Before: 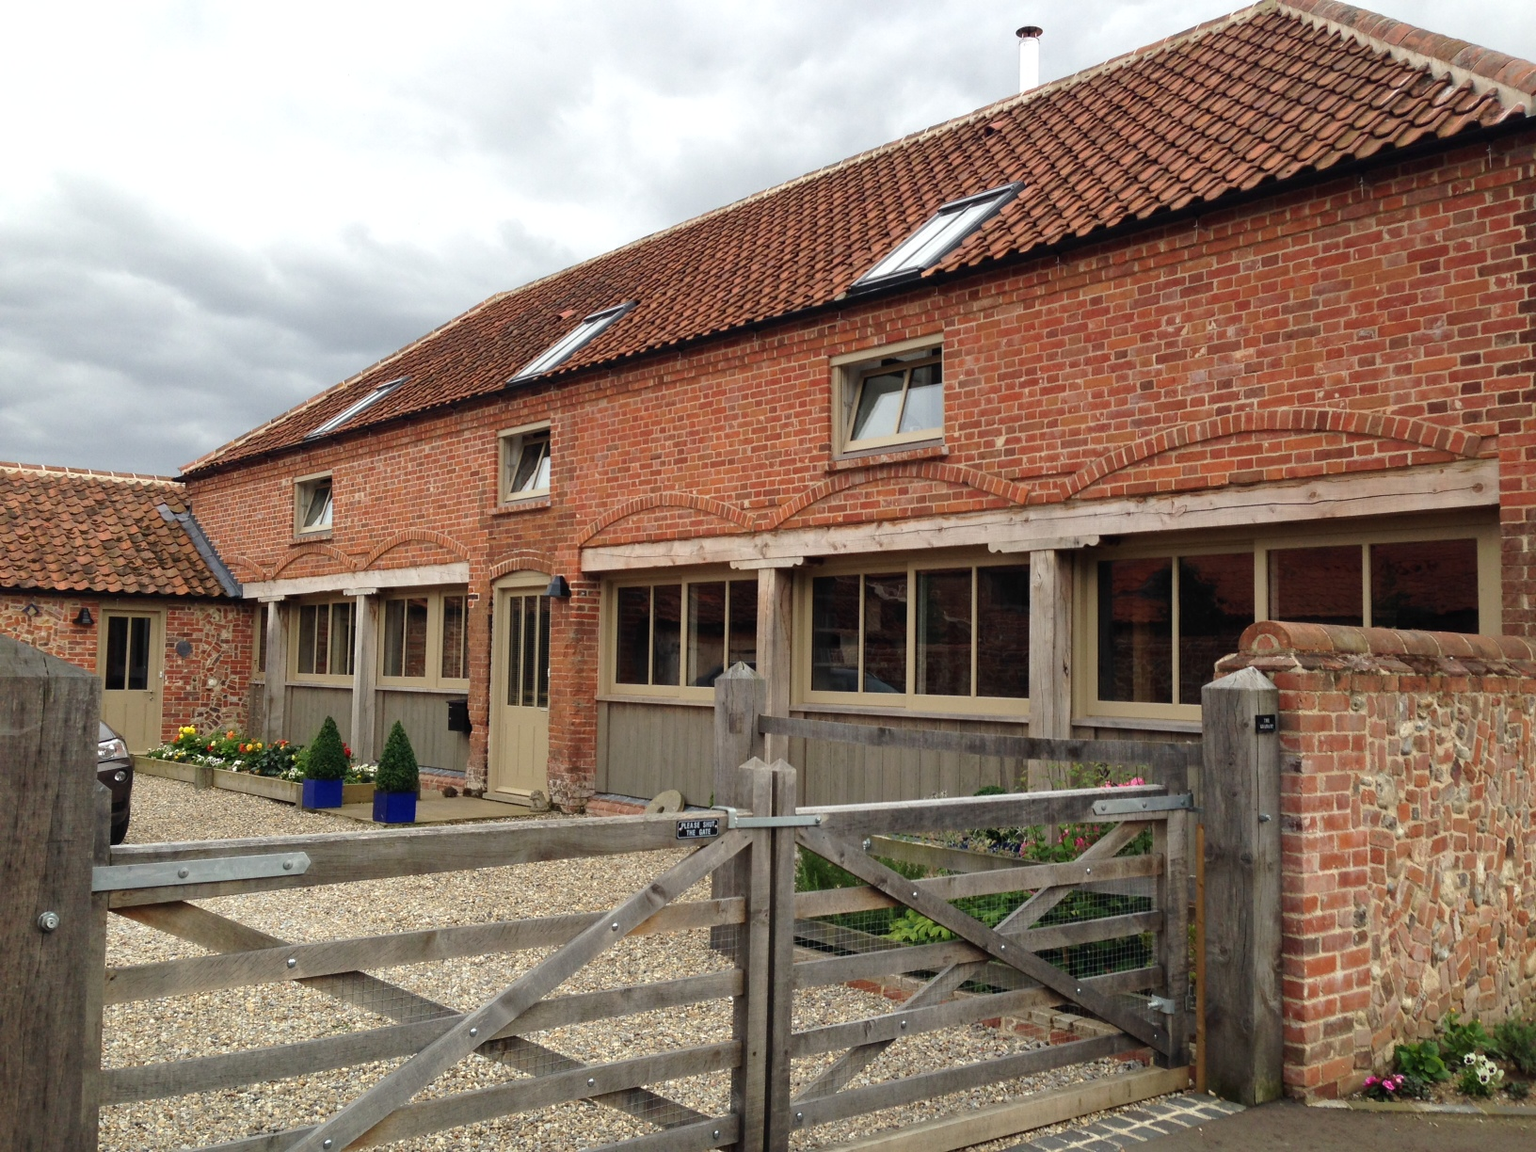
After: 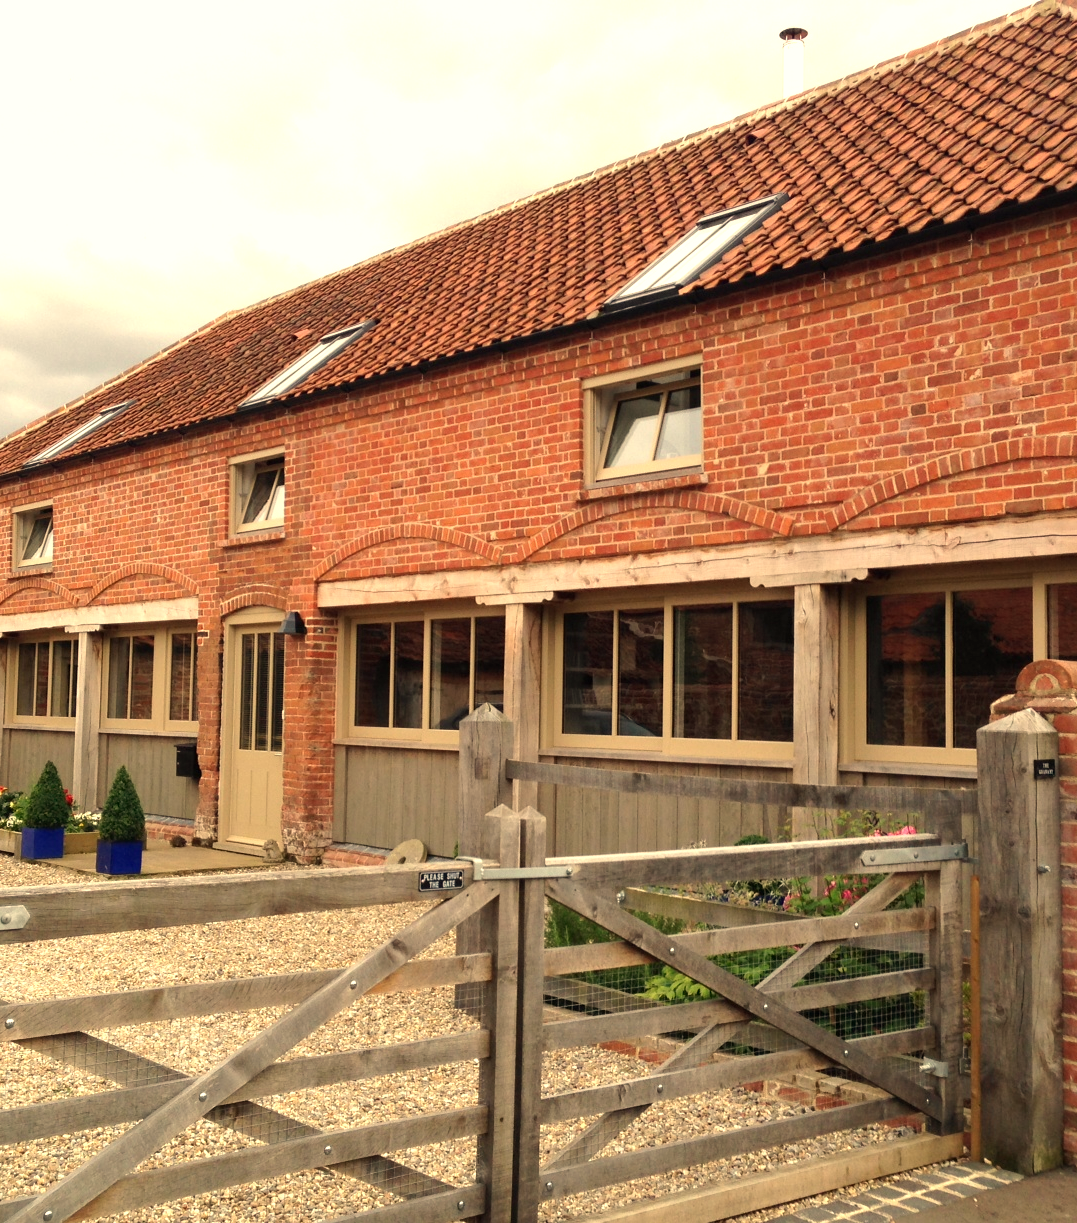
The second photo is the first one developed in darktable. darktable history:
crop and rotate: left 18.442%, right 15.508%
white balance: red 1.123, blue 0.83
exposure: black level correction 0.001, exposure 0.5 EV, compensate exposure bias true, compensate highlight preservation false
